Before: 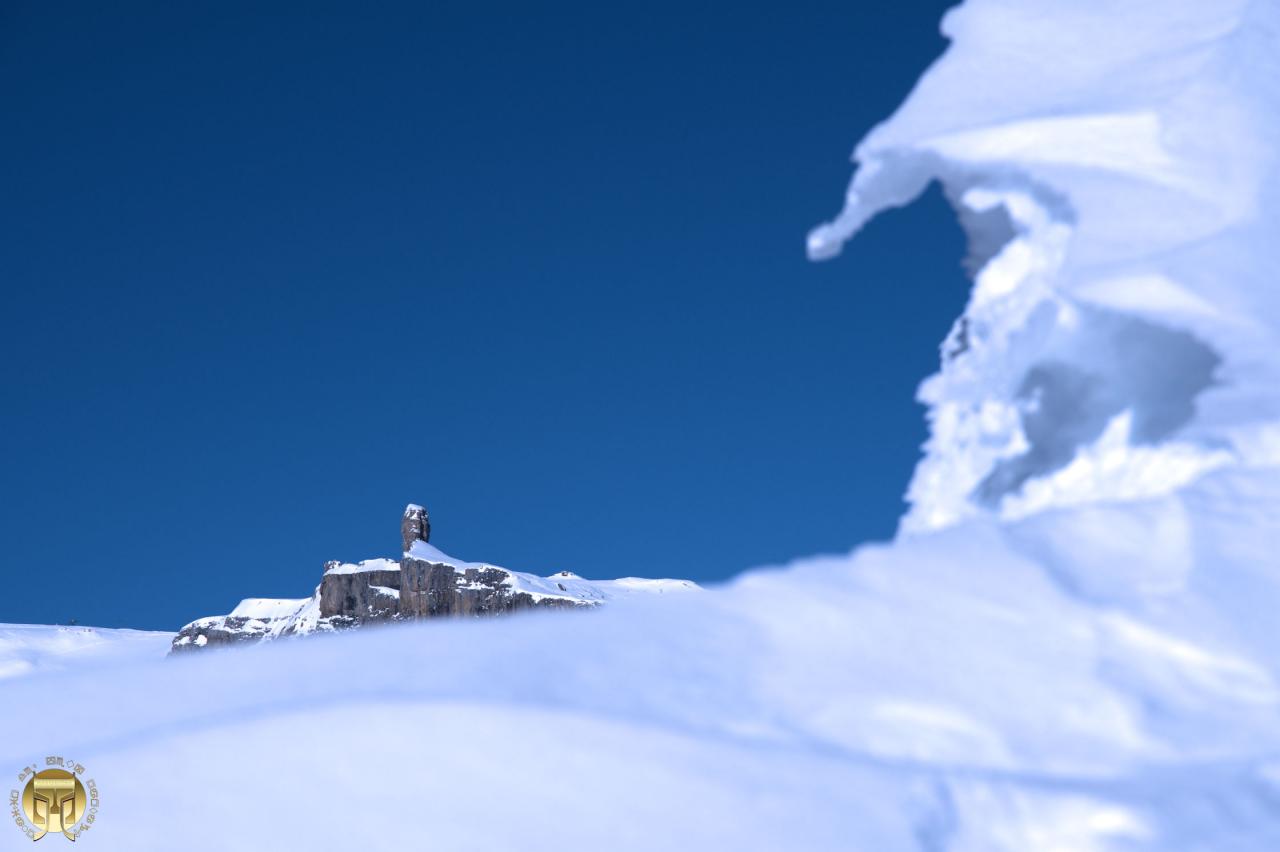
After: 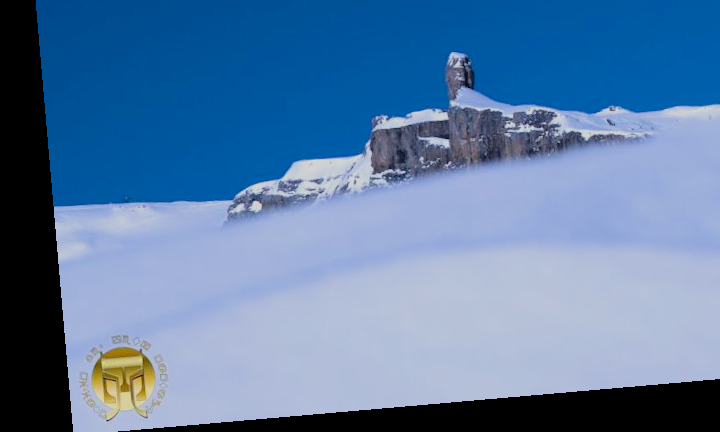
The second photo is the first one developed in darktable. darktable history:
filmic rgb: black relative exposure -7.65 EV, white relative exposure 4.56 EV, hardness 3.61
crop and rotate: top 54.778%, right 46.61%, bottom 0.159%
rotate and perspective: rotation -4.98°, automatic cropping off
color balance rgb: perceptual saturation grading › global saturation 20%, global vibrance 20%
